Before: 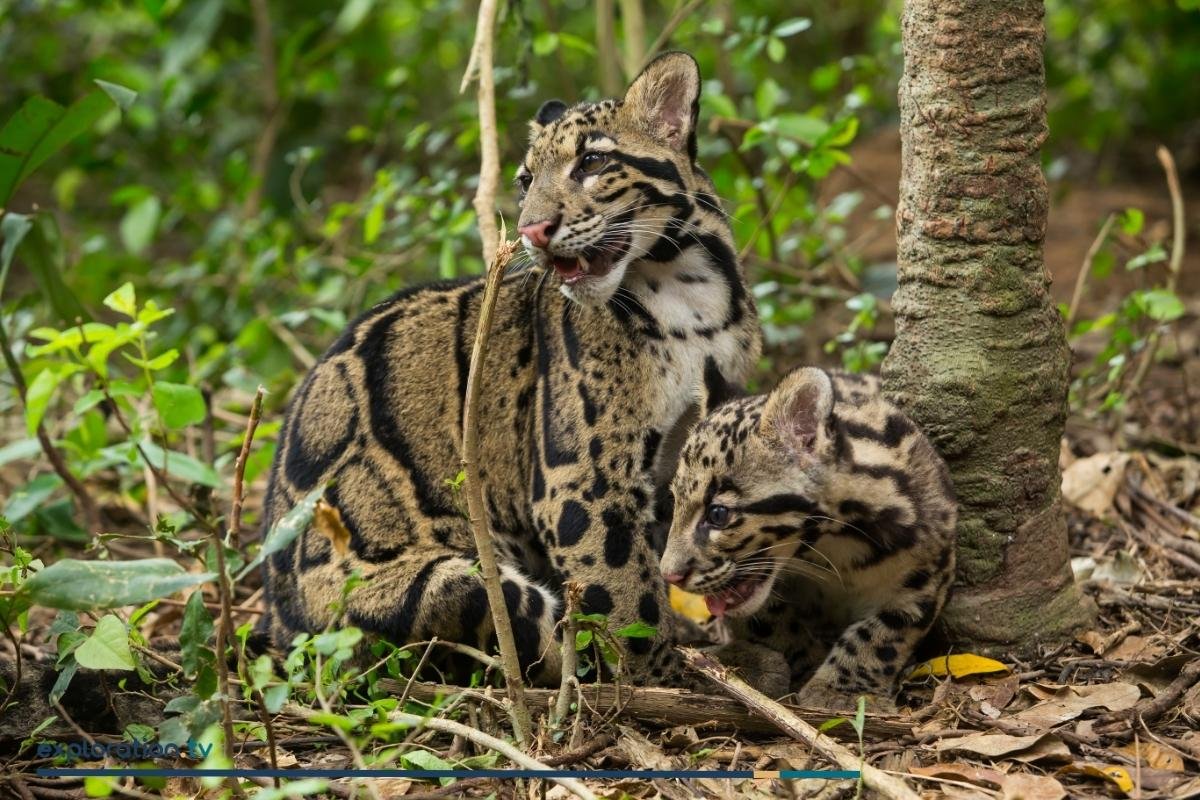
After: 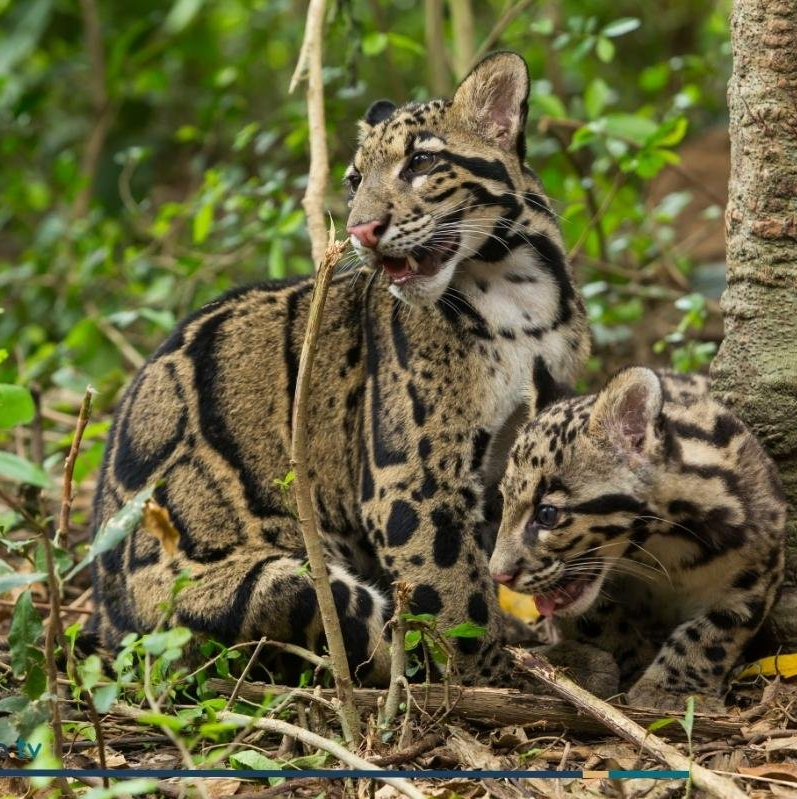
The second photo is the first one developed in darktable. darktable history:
crop and rotate: left 14.287%, right 19.22%
